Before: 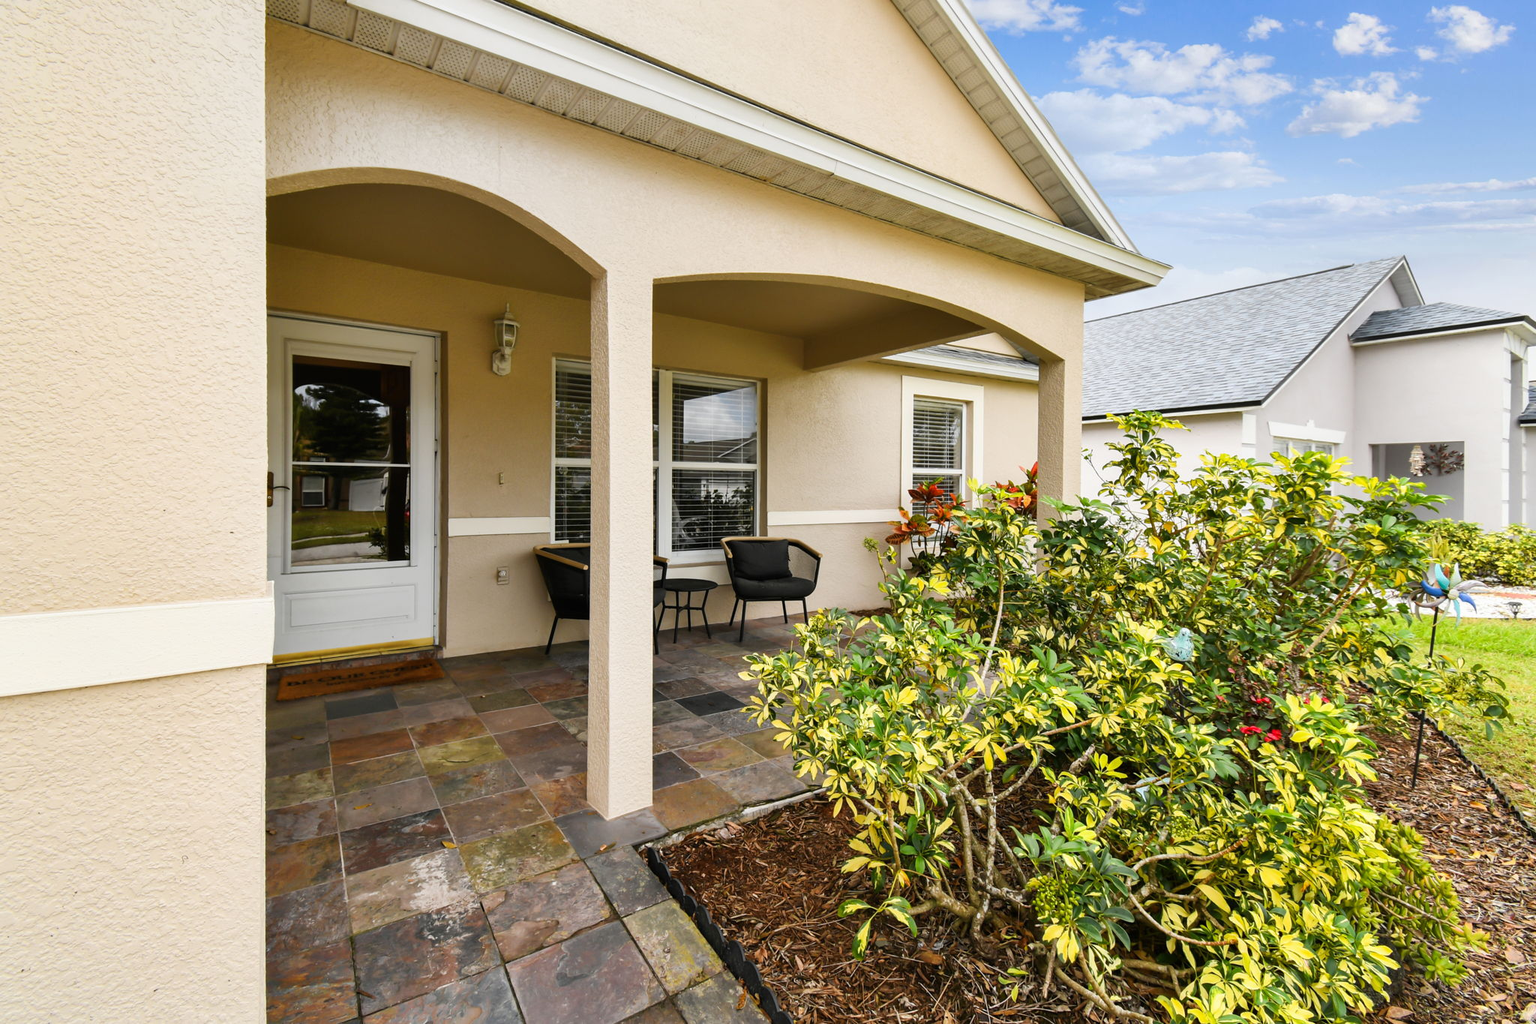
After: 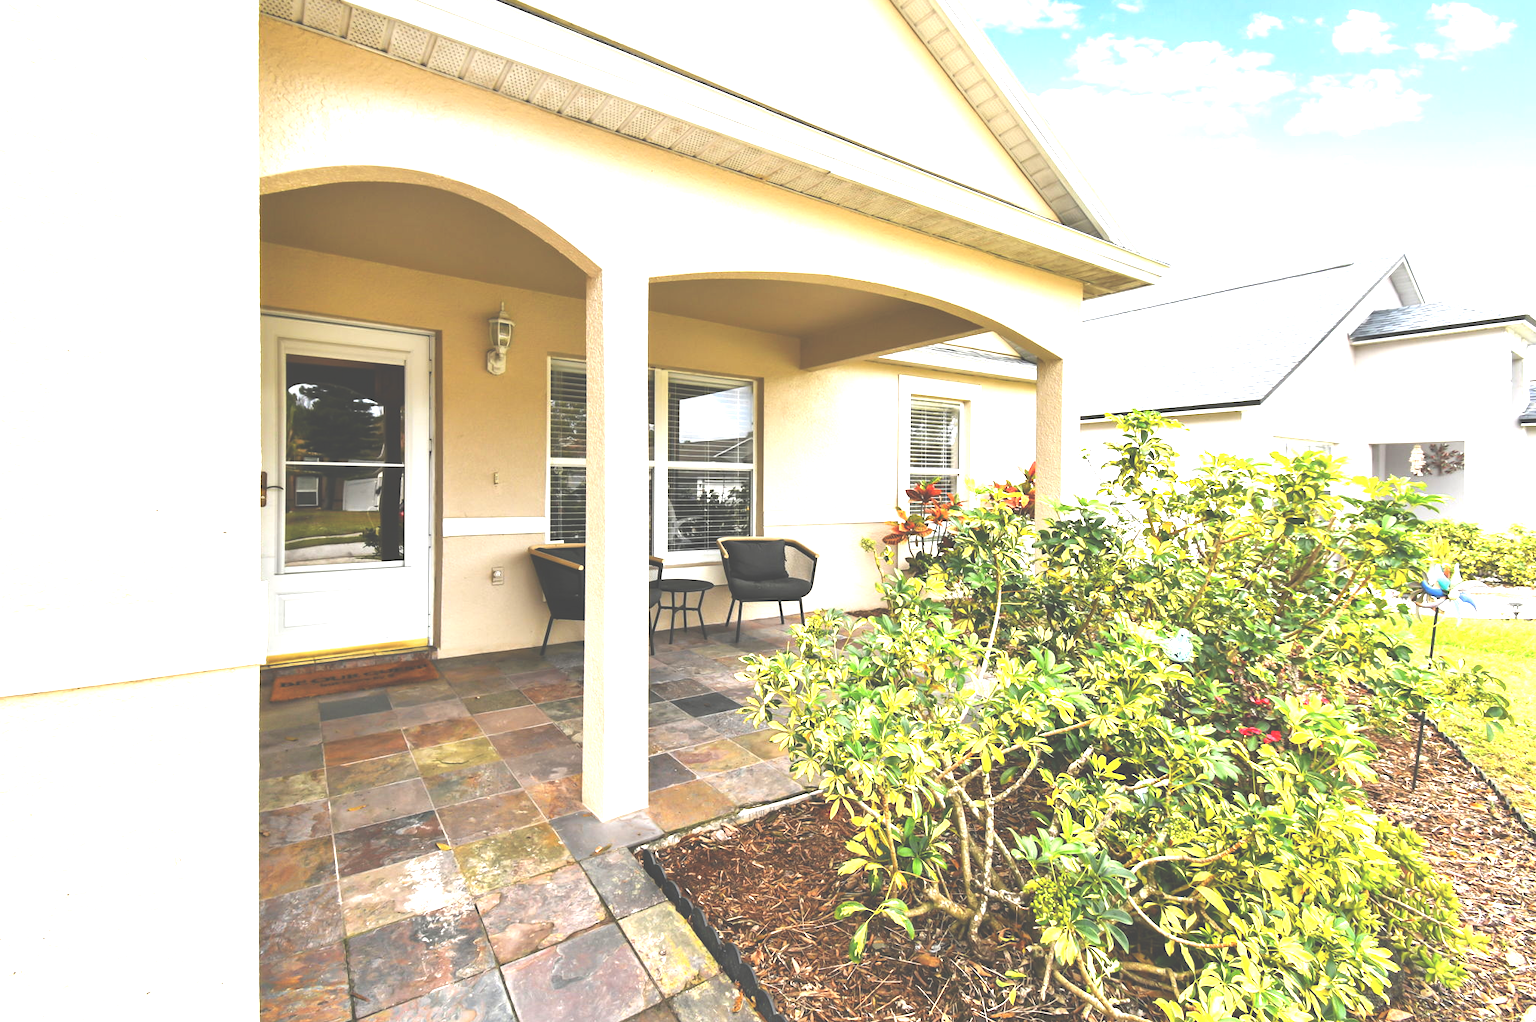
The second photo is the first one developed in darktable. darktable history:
crop and rotate: left 0.543%, top 0.333%, bottom 0.299%
exposure: black level correction -0.023, exposure 1.393 EV, compensate exposure bias true, compensate highlight preservation false
